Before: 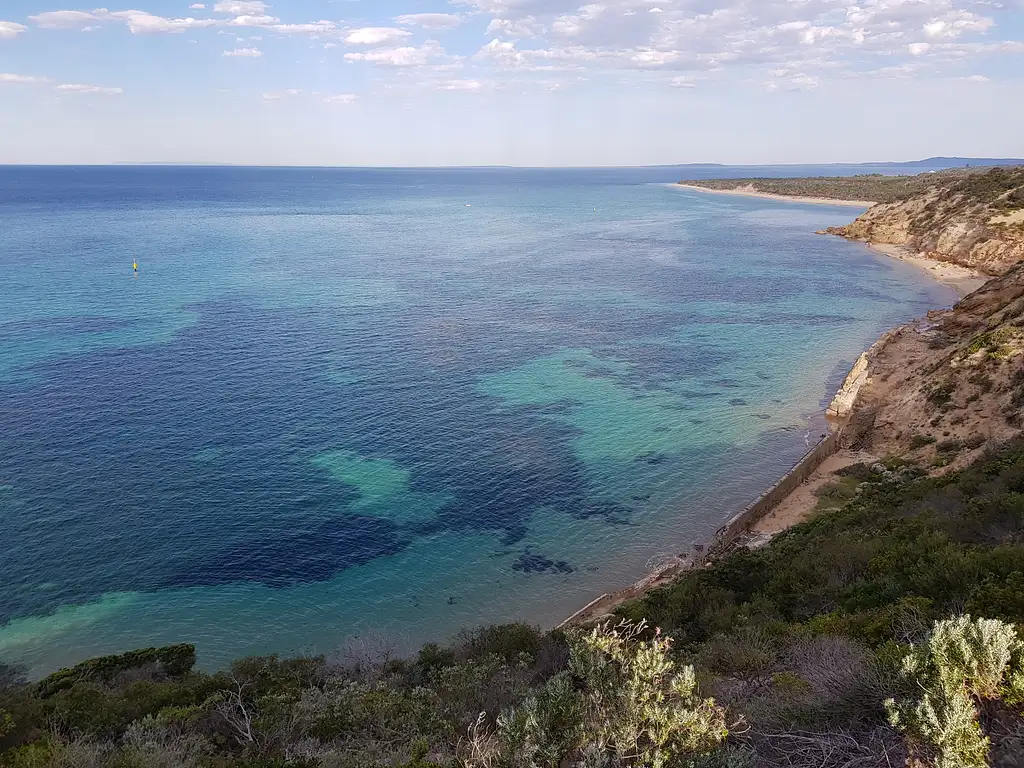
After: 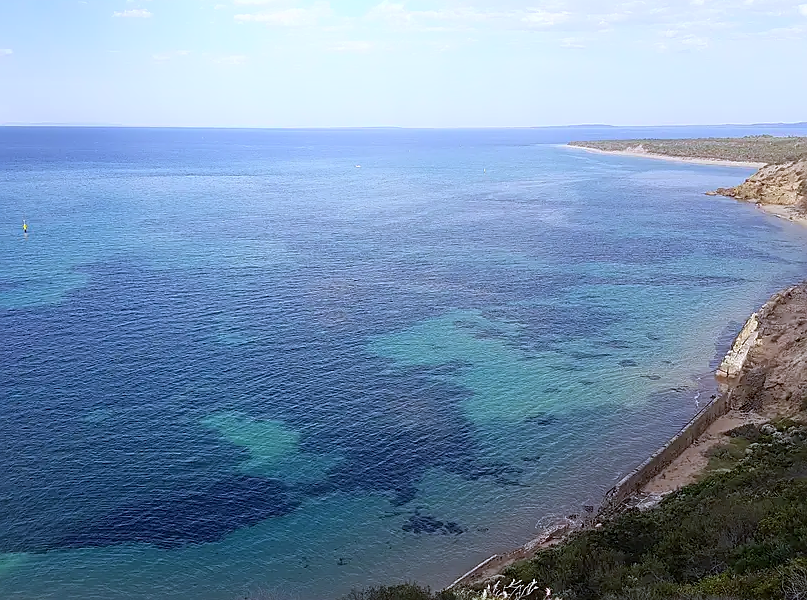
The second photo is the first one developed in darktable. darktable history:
white balance: red 0.931, blue 1.11
crop and rotate: left 10.77%, top 5.1%, right 10.41%, bottom 16.76%
sharpen: on, module defaults
bloom: size 16%, threshold 98%, strength 20%
